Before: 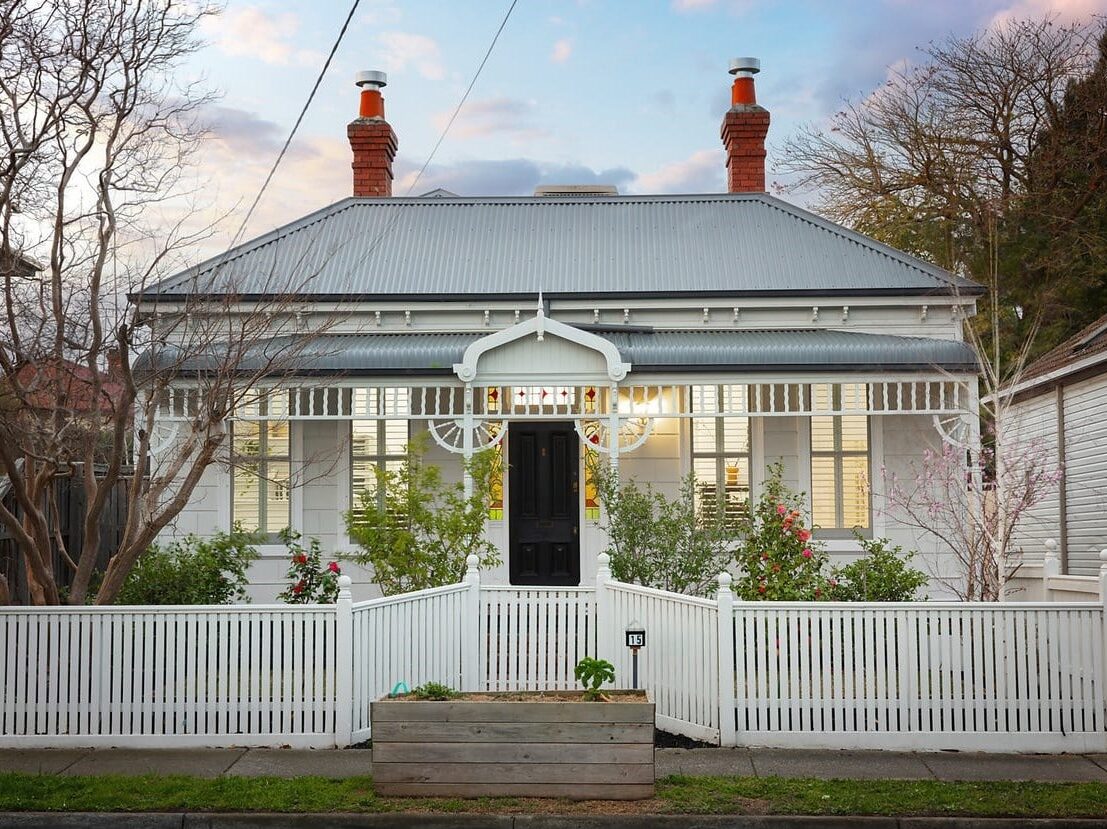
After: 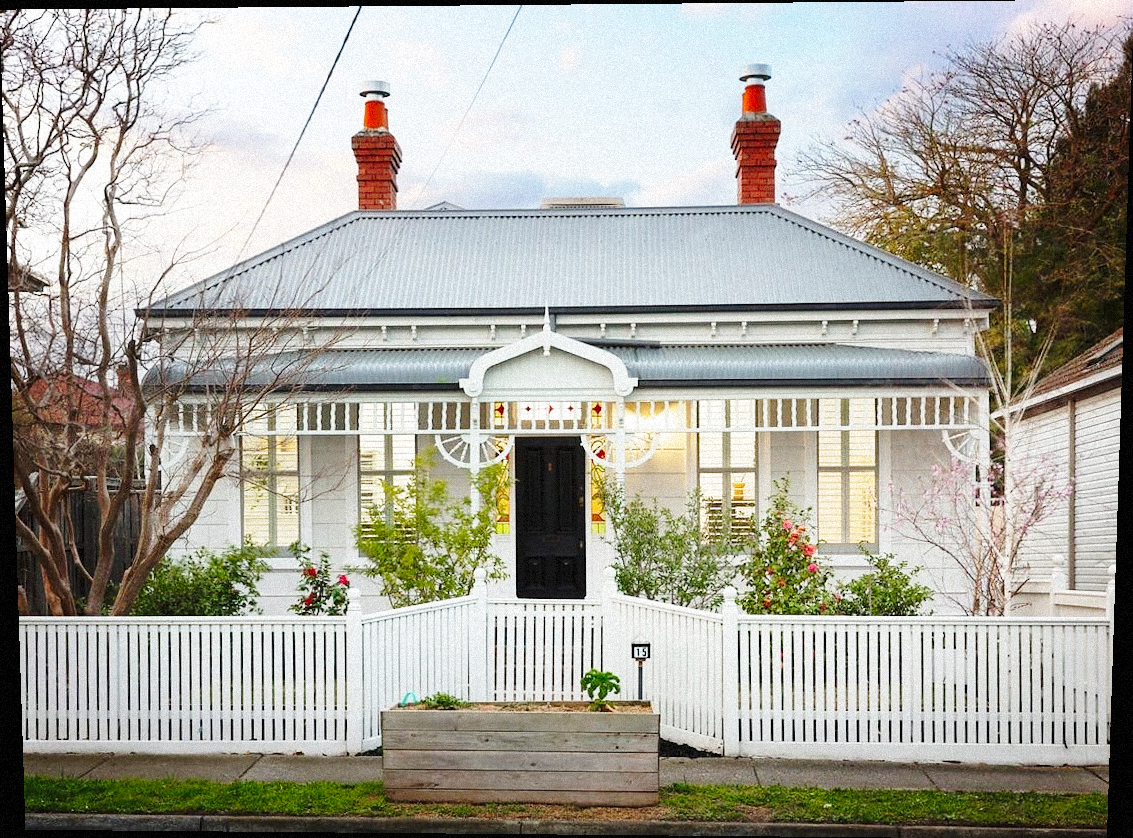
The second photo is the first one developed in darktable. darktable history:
rotate and perspective: lens shift (vertical) 0.048, lens shift (horizontal) -0.024, automatic cropping off
base curve: curves: ch0 [(0, 0) (0.028, 0.03) (0.121, 0.232) (0.46, 0.748) (0.859, 0.968) (1, 1)], preserve colors none
grain: mid-tones bias 0%
